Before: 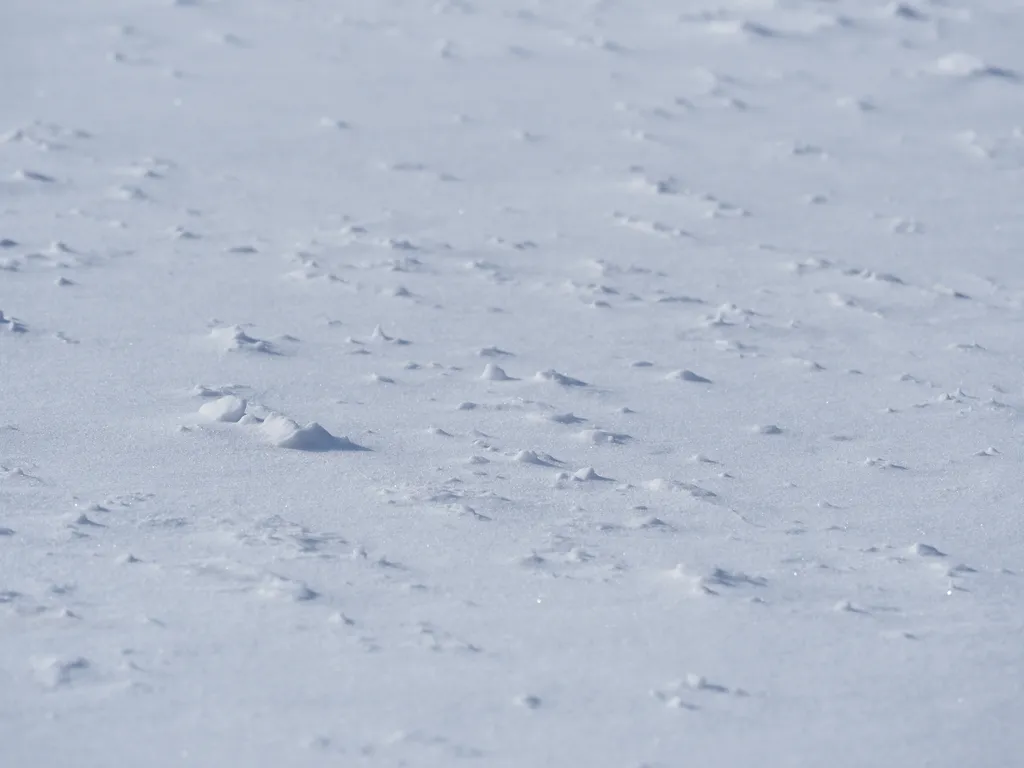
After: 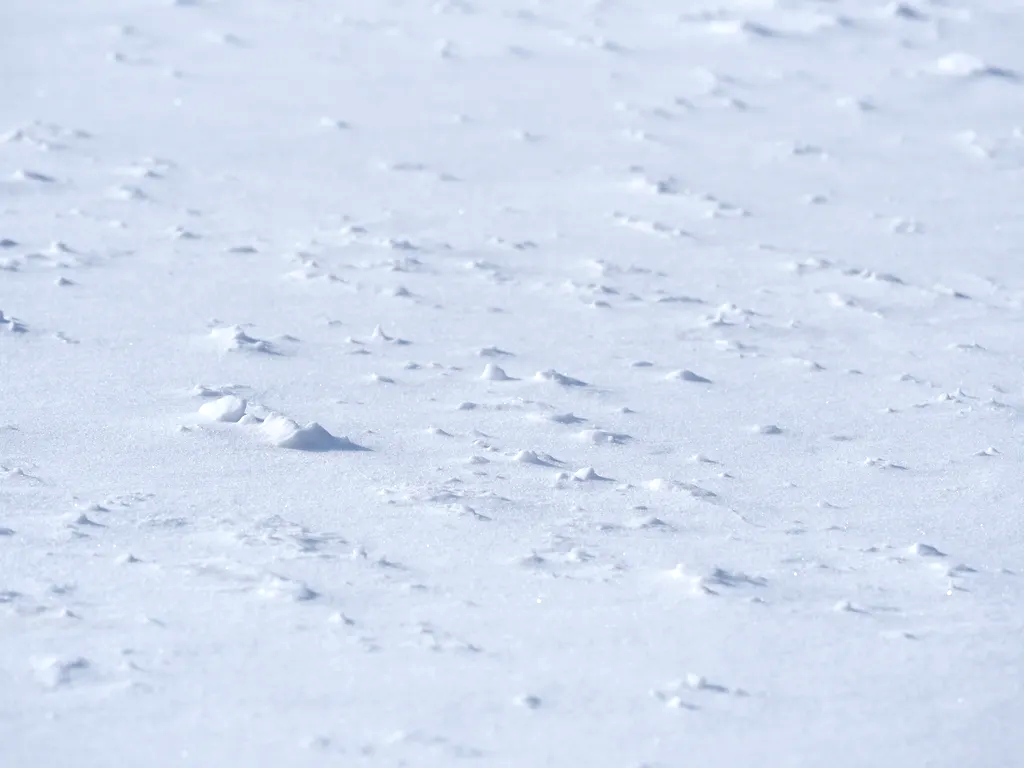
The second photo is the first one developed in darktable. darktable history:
exposure: black level correction -0.002, exposure 0.539 EV, compensate highlight preservation false
